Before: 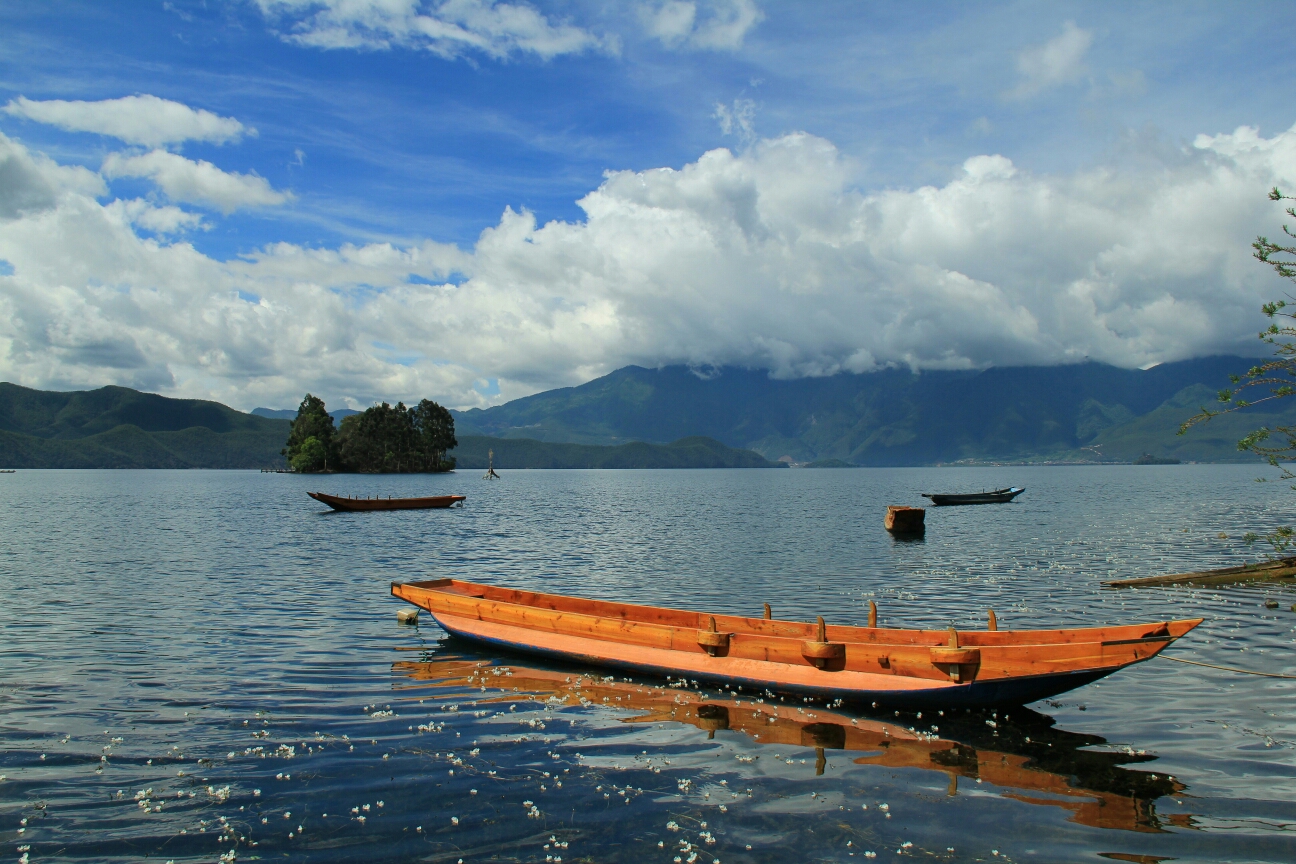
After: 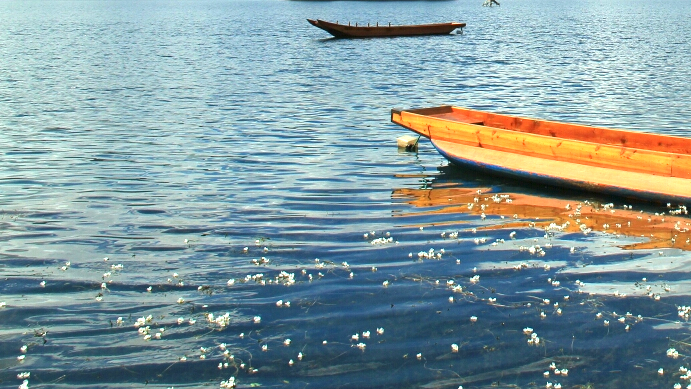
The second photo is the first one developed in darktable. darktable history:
exposure: black level correction 0, exposure 1.2 EV, compensate exposure bias true, compensate highlight preservation false
crop and rotate: top 54.778%, right 46.61%, bottom 0.159%
